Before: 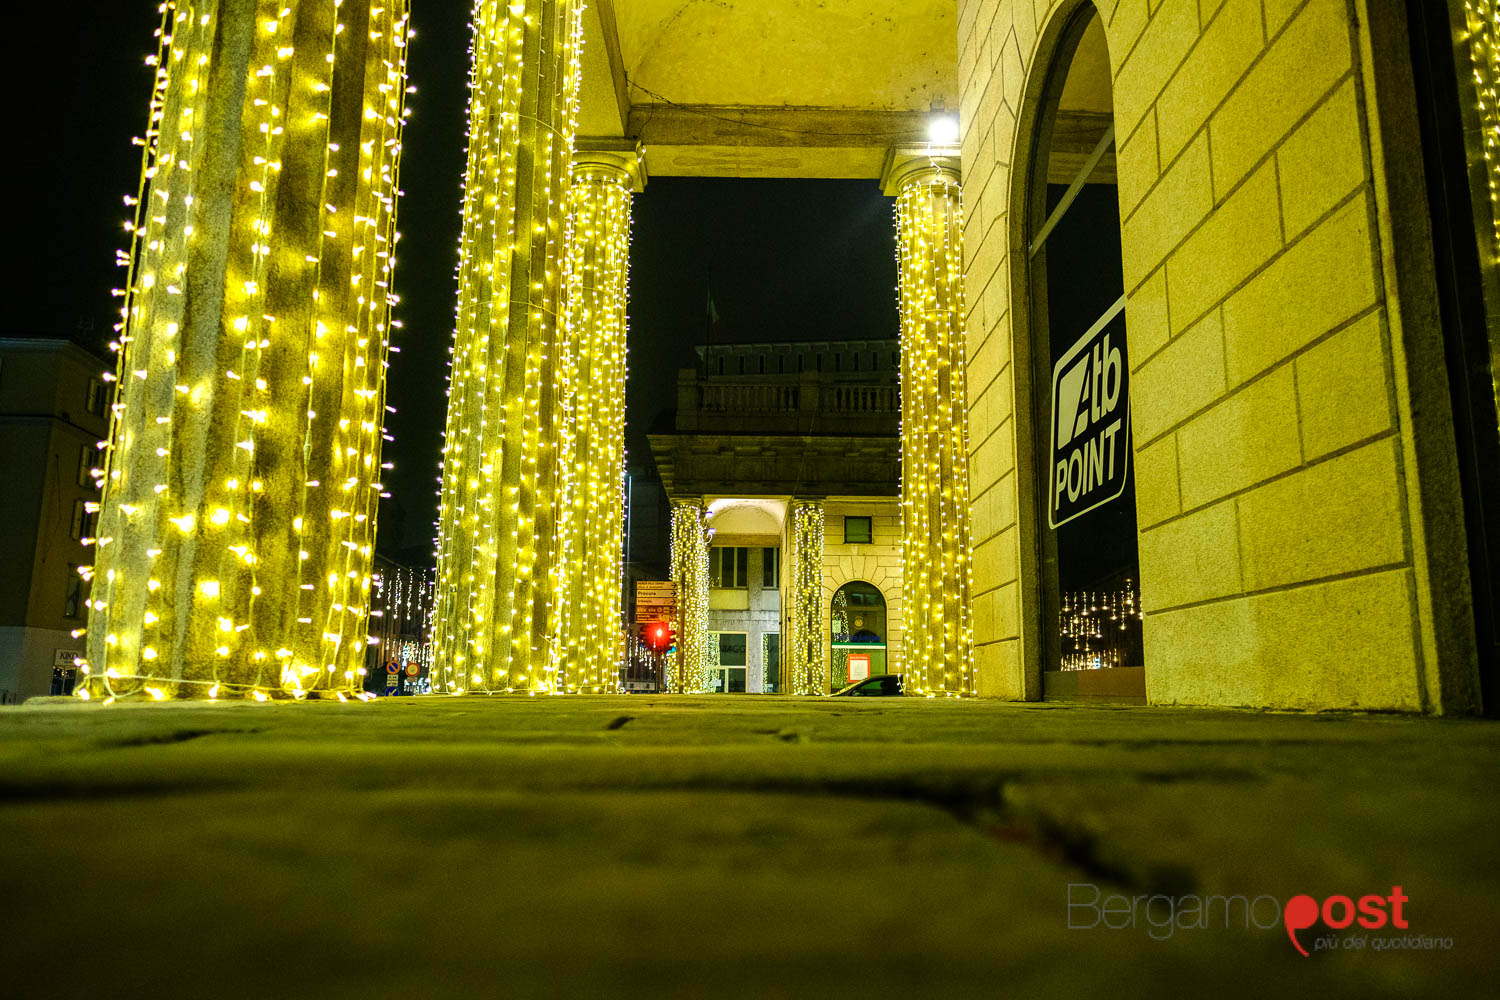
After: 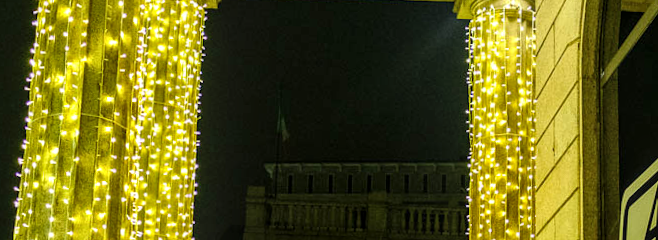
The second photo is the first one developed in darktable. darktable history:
crop: left 28.64%, top 16.832%, right 26.637%, bottom 58.055%
local contrast: on, module defaults
rotate and perspective: rotation 1.57°, crop left 0.018, crop right 0.982, crop top 0.039, crop bottom 0.961
